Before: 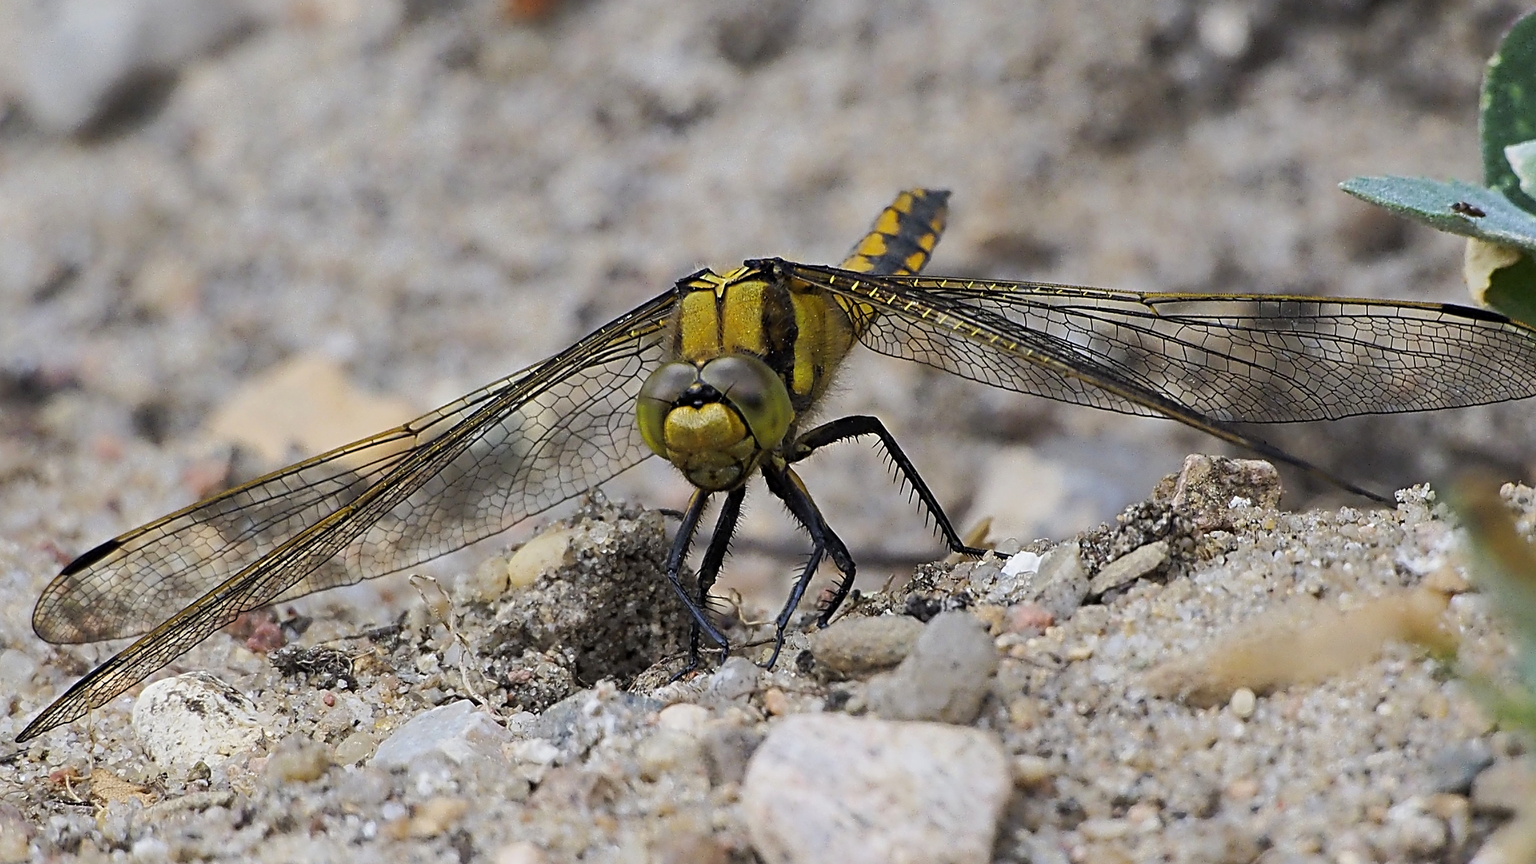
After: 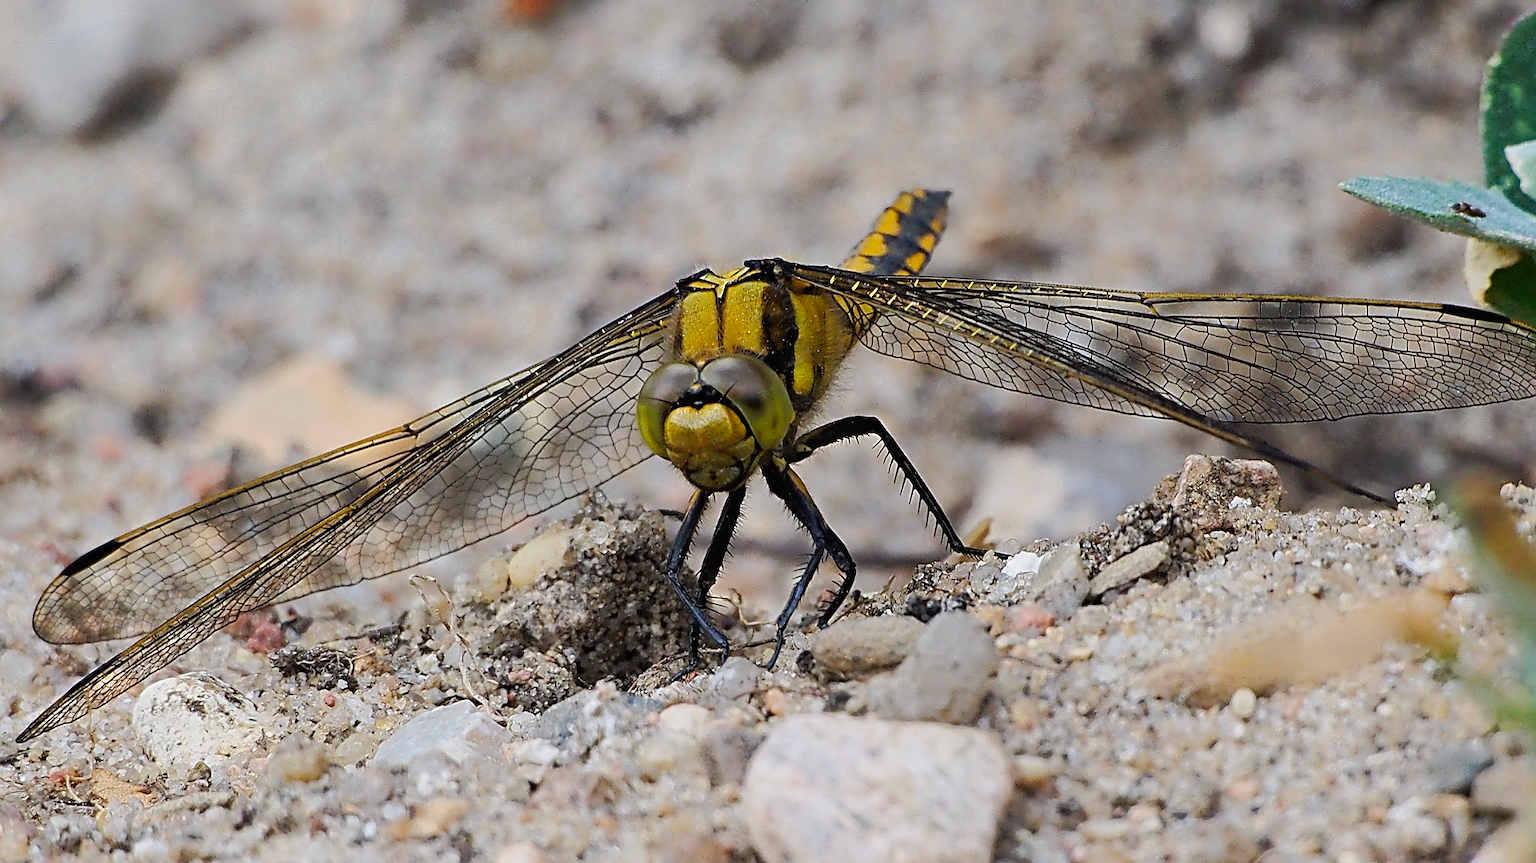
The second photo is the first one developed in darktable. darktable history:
sharpen: amount 0.497
tone curve: curves: ch0 [(0, 0.012) (0.036, 0.035) (0.274, 0.288) (0.504, 0.536) (0.844, 0.84) (1, 0.983)]; ch1 [(0, 0) (0.389, 0.403) (0.462, 0.486) (0.499, 0.498) (0.511, 0.502) (0.536, 0.547) (0.579, 0.578) (0.626, 0.645) (0.749, 0.781) (1, 1)]; ch2 [(0, 0) (0.457, 0.486) (0.5, 0.5) (0.557, 0.561) (0.614, 0.622) (0.704, 0.732) (1, 1)], preserve colors none
crop: bottom 0.076%
